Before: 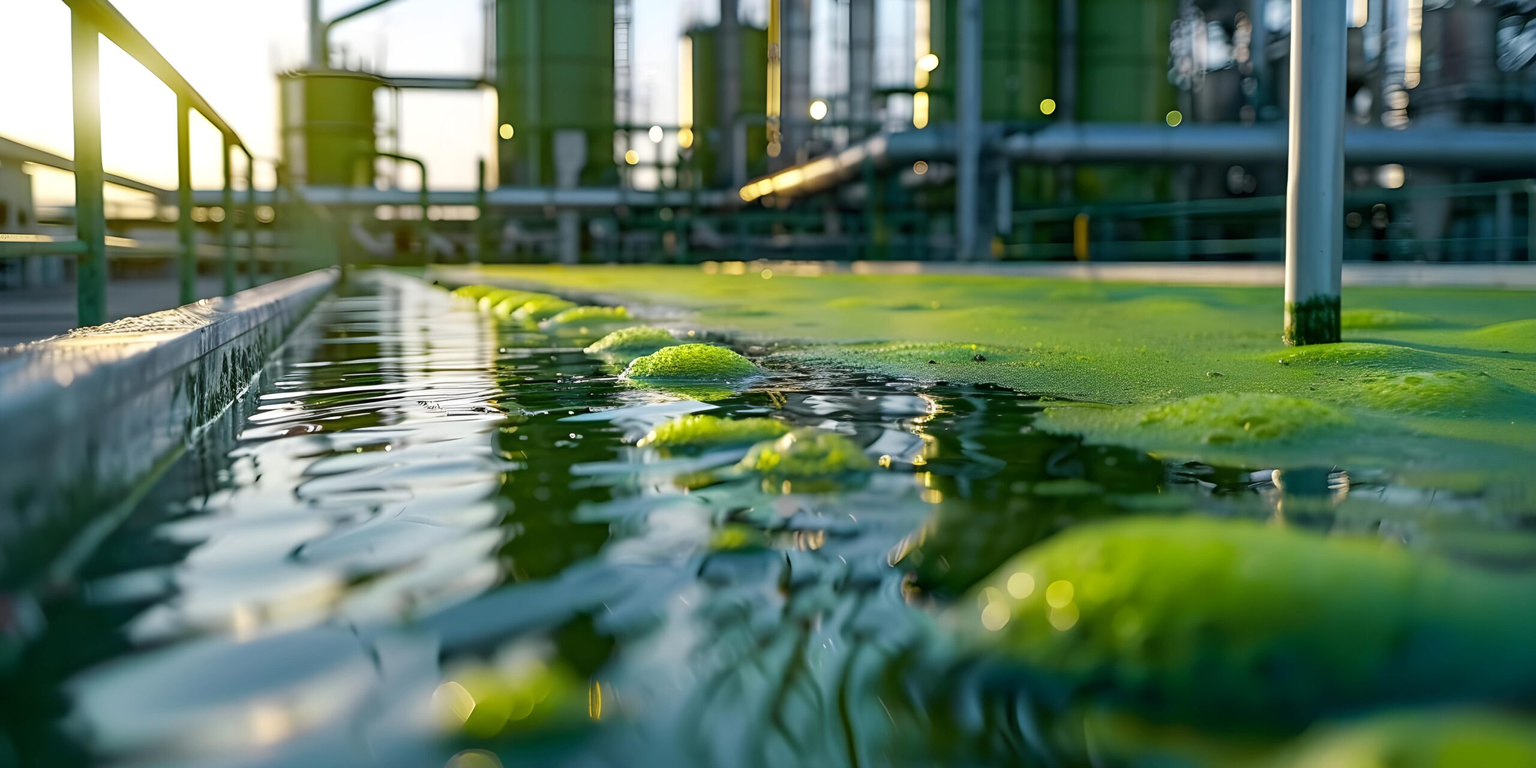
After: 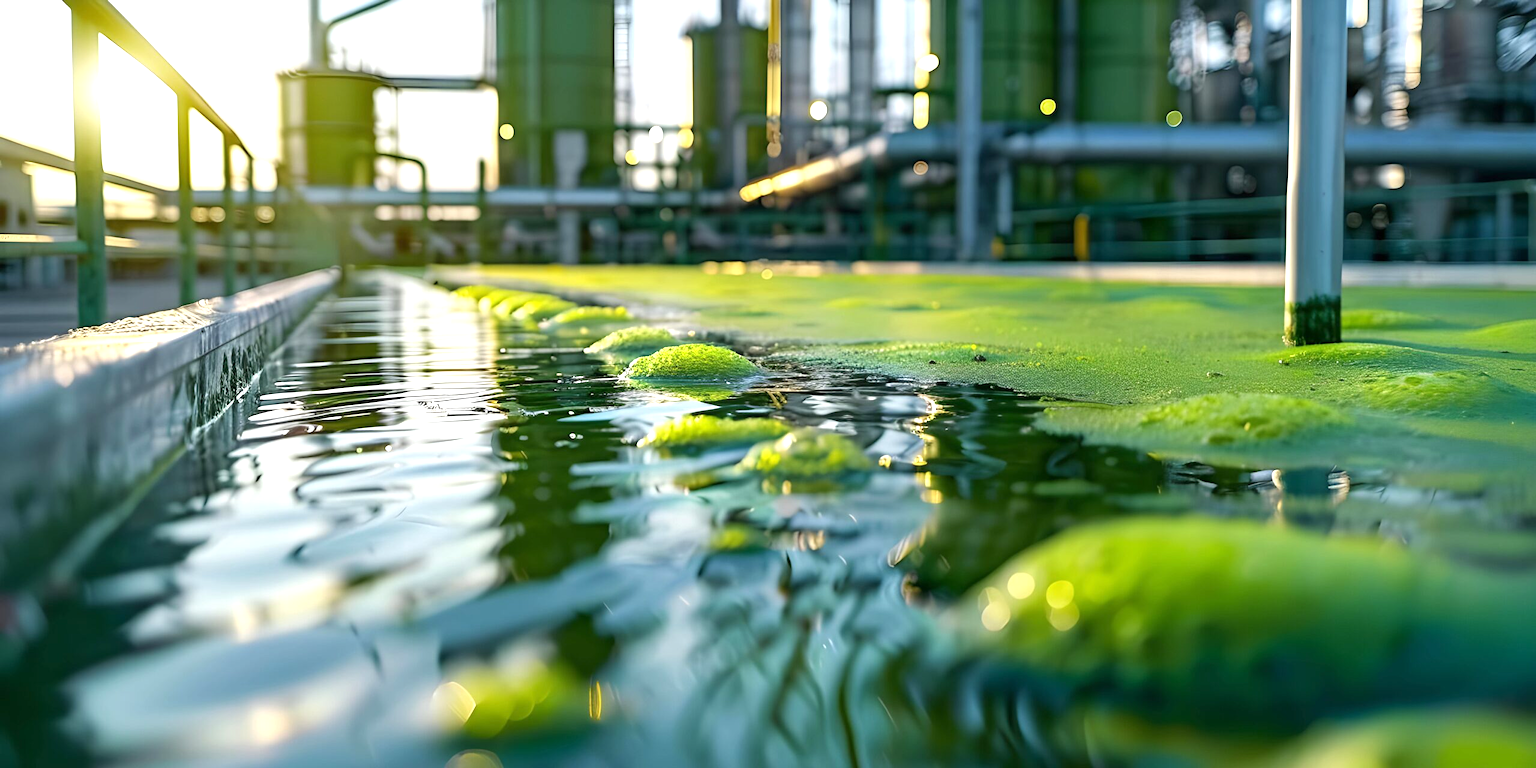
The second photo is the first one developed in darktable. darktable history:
exposure: exposure 0.664 EV, compensate highlight preservation false
